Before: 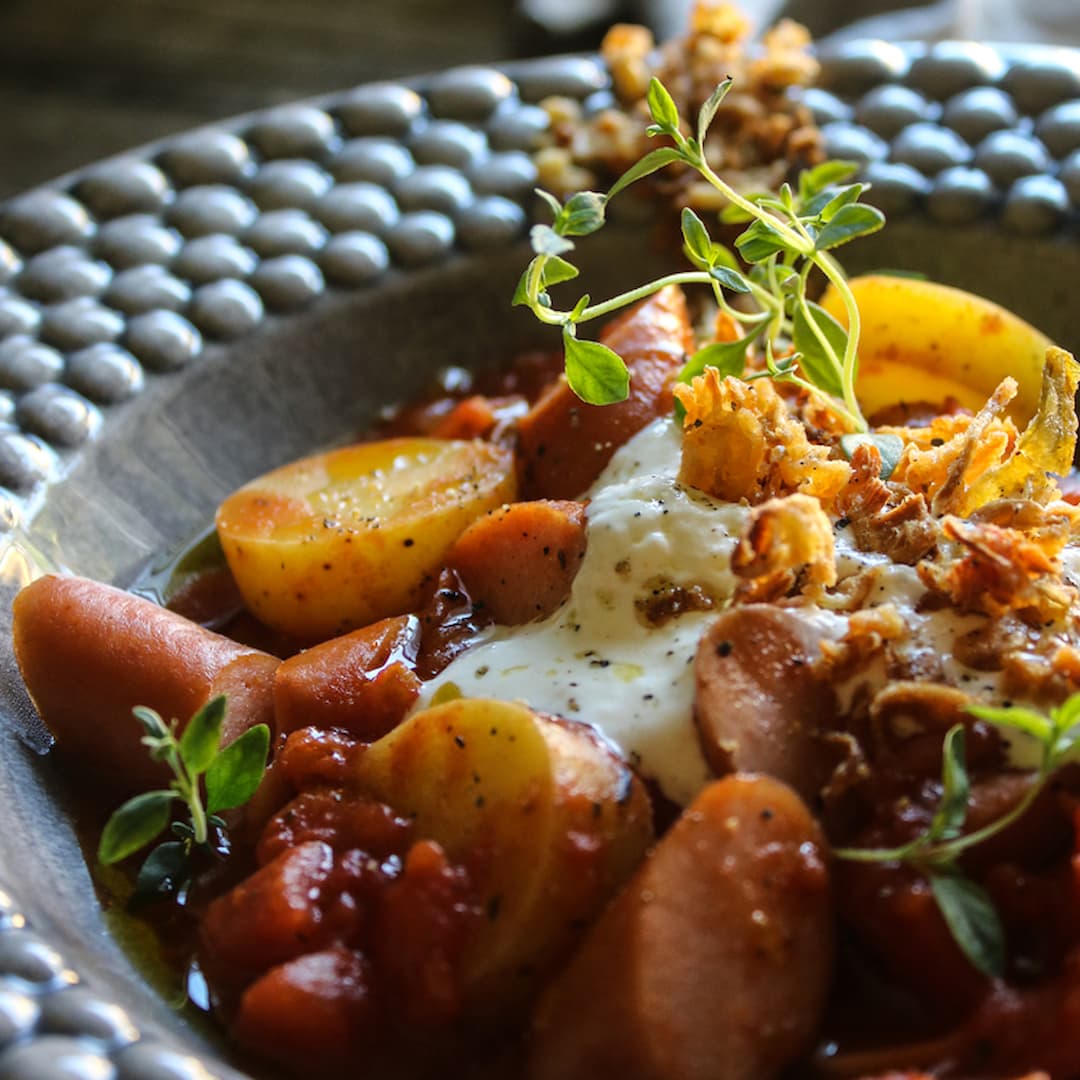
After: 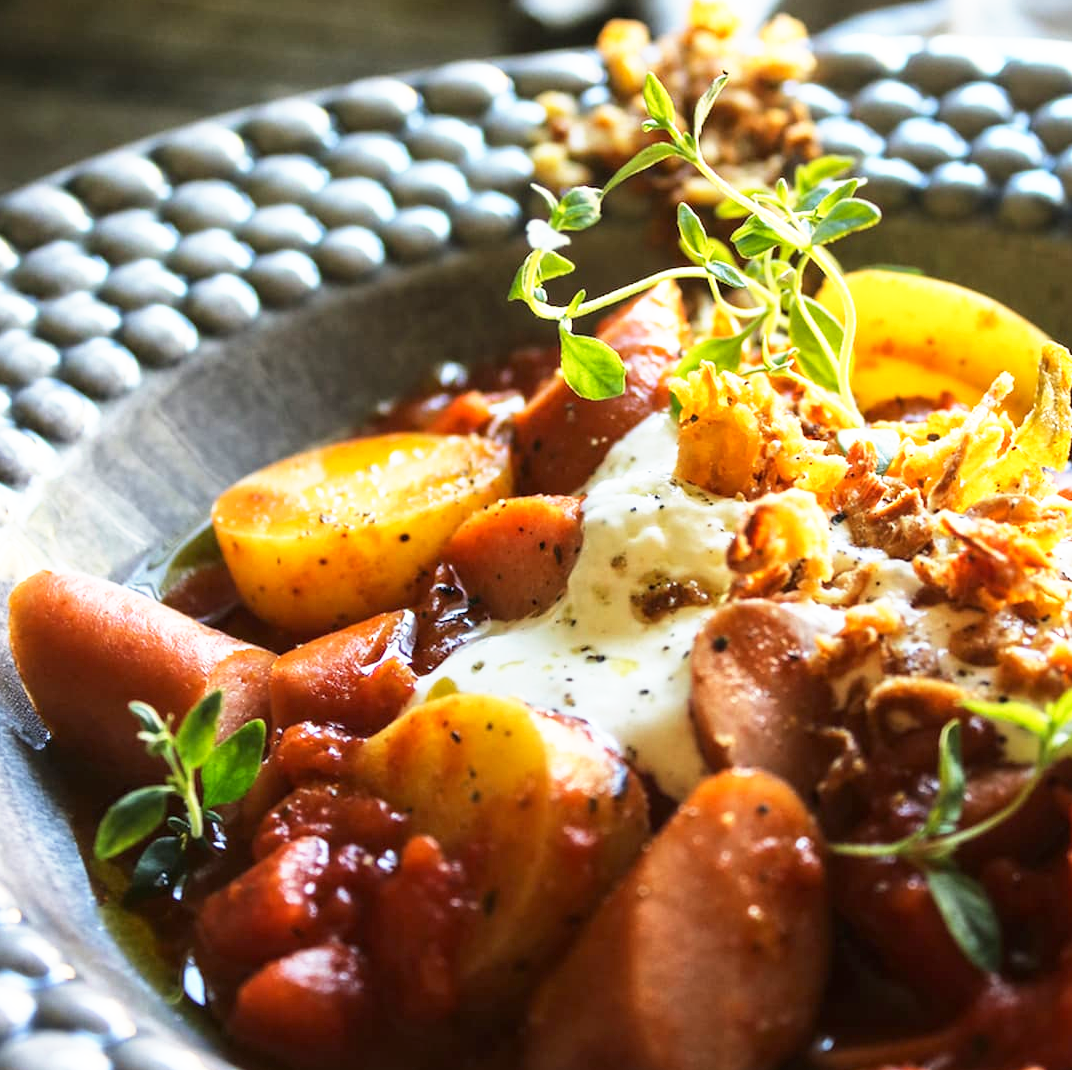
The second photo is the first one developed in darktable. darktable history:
base curve: curves: ch0 [(0, 0) (0.495, 0.917) (1, 1)], preserve colors none
crop: left 0.434%, top 0.485%, right 0.244%, bottom 0.386%
